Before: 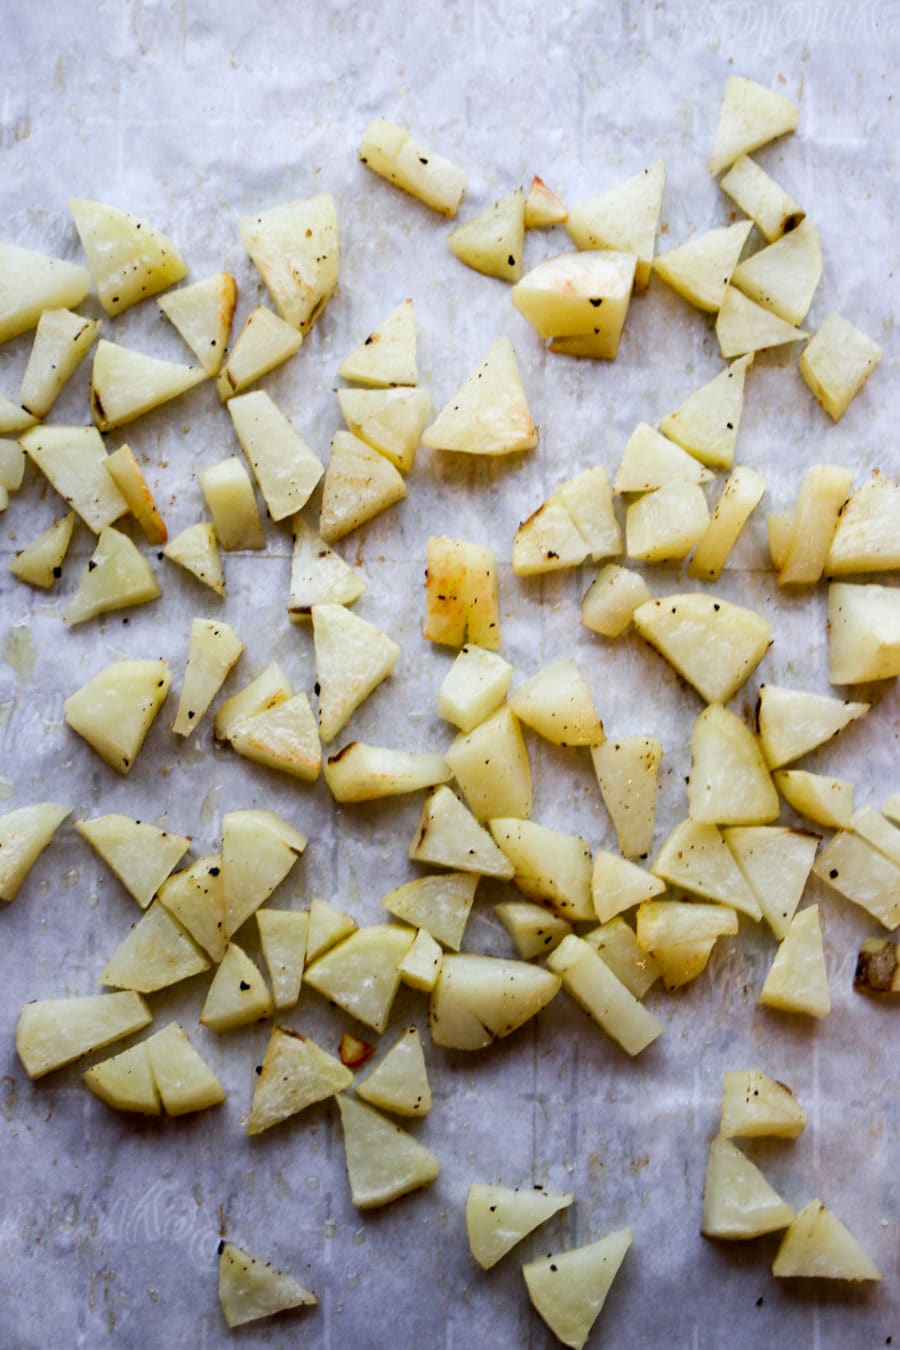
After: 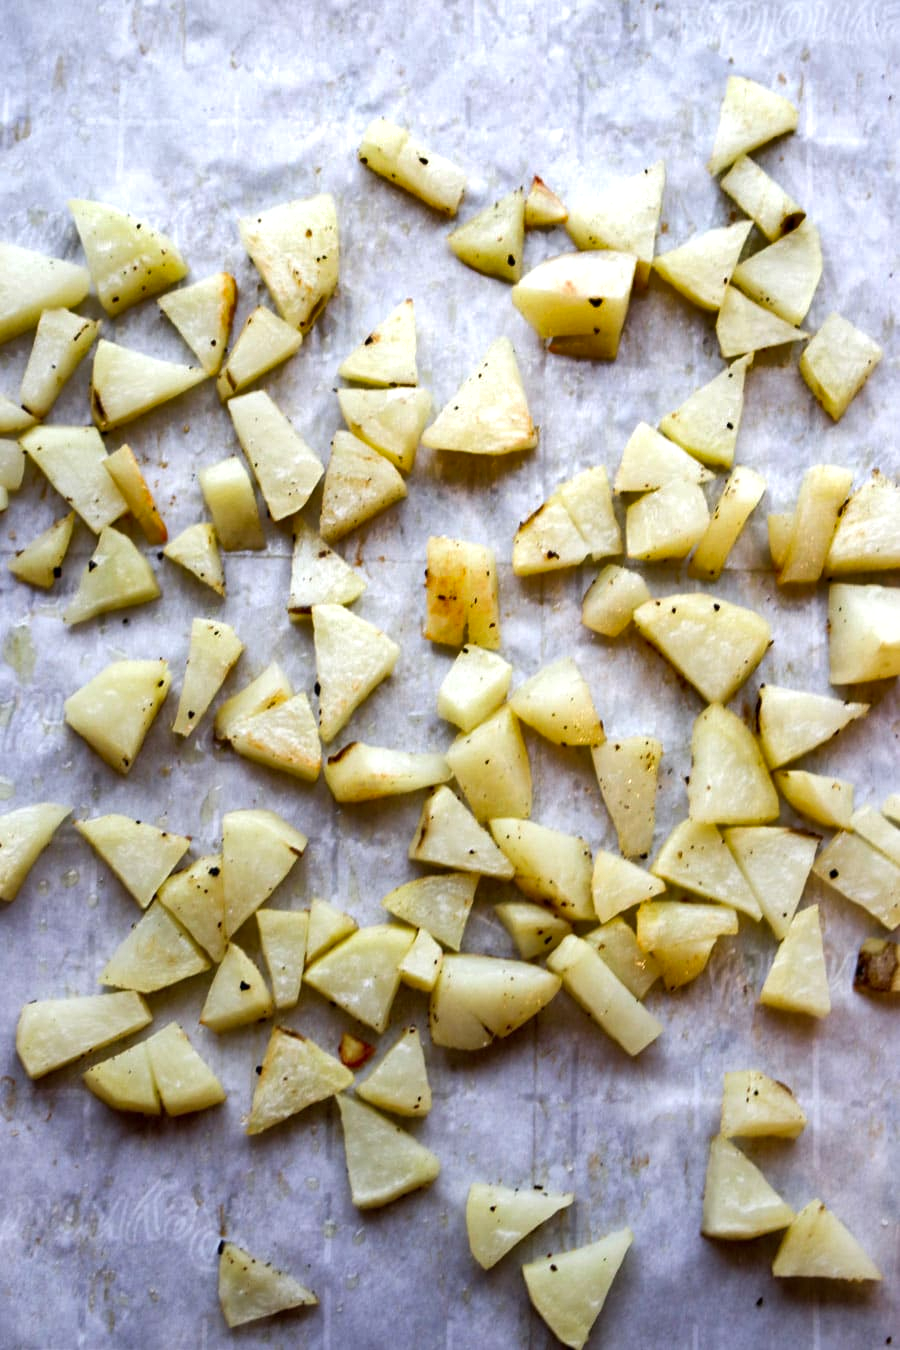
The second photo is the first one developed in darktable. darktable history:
shadows and highlights: shadows 12, white point adjustment 1.2, soften with gaussian
local contrast: mode bilateral grid, contrast 10, coarseness 25, detail 115%, midtone range 0.2
exposure: exposure 0.3 EV, compensate highlight preservation false
